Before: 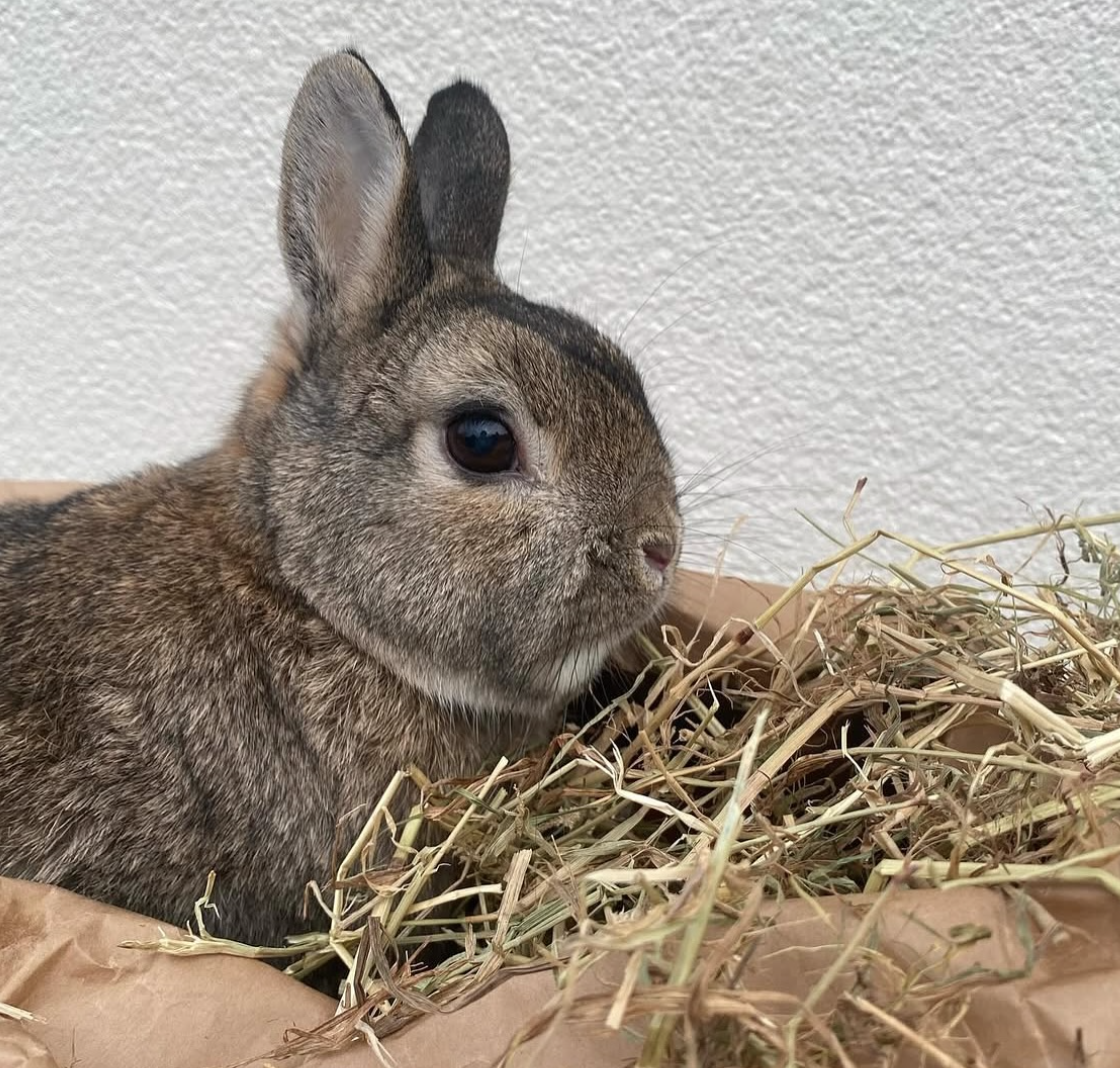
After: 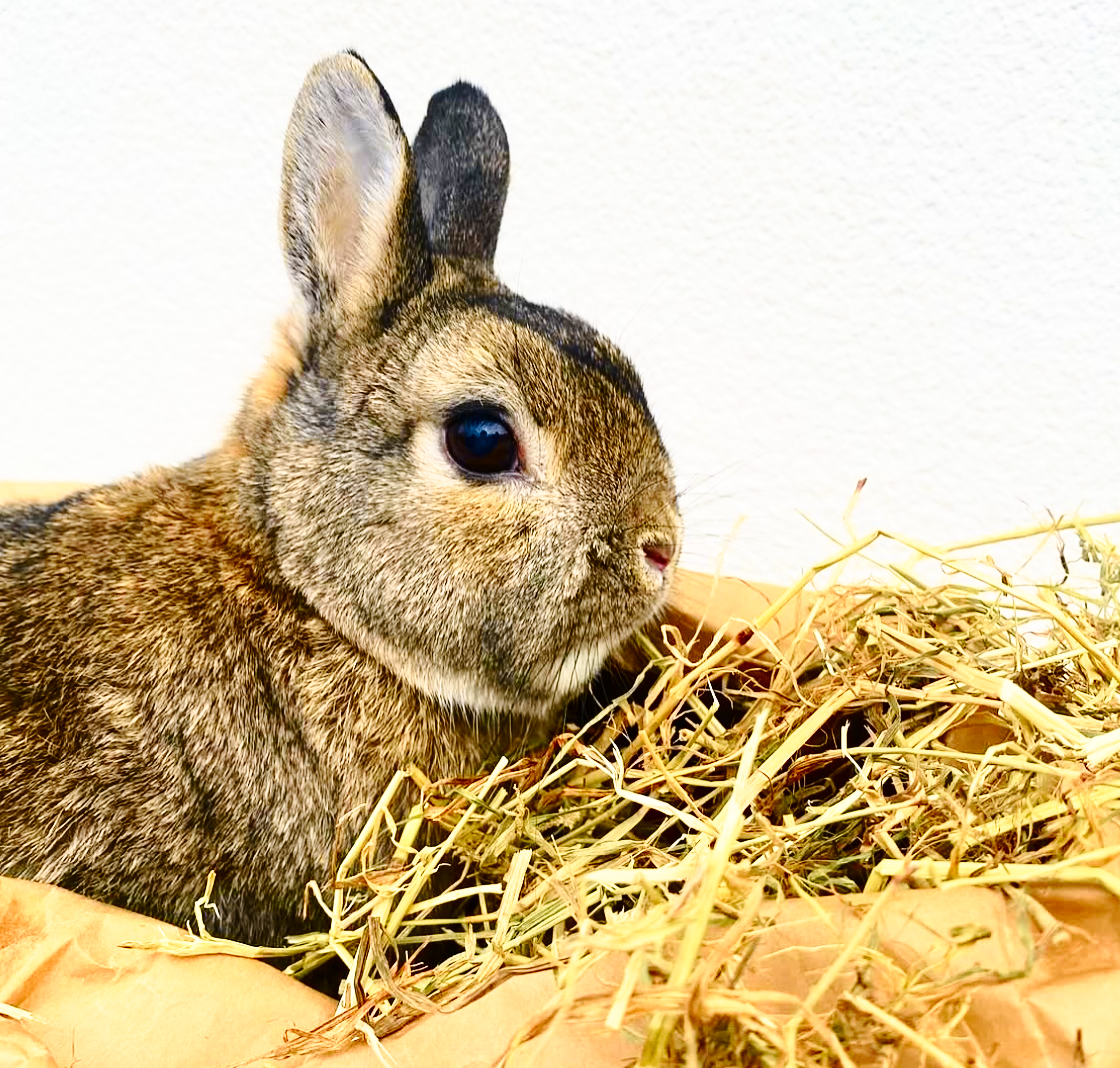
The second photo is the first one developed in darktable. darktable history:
color contrast: green-magenta contrast 0.8, blue-yellow contrast 1.1, unbound 0
tone curve: curves: ch0 [(0, 0) (0.074, 0.04) (0.157, 0.1) (0.472, 0.515) (0.635, 0.731) (0.768, 0.878) (0.899, 0.969) (1, 1)]; ch1 [(0, 0) (0.08, 0.08) (0.3, 0.3) (0.5, 0.5) (0.539, 0.558) (0.586, 0.658) (0.69, 0.787) (0.92, 0.92) (1, 1)]; ch2 [(0, 0) (0.08, 0.08) (0.3, 0.3) (0.5, 0.5) (0.543, 0.597) (0.597, 0.679) (0.92, 0.92) (1, 1)], color space Lab, independent channels, preserve colors none
base curve: curves: ch0 [(0, 0) (0.028, 0.03) (0.121, 0.232) (0.46, 0.748) (0.859, 0.968) (1, 1)], preserve colors none
